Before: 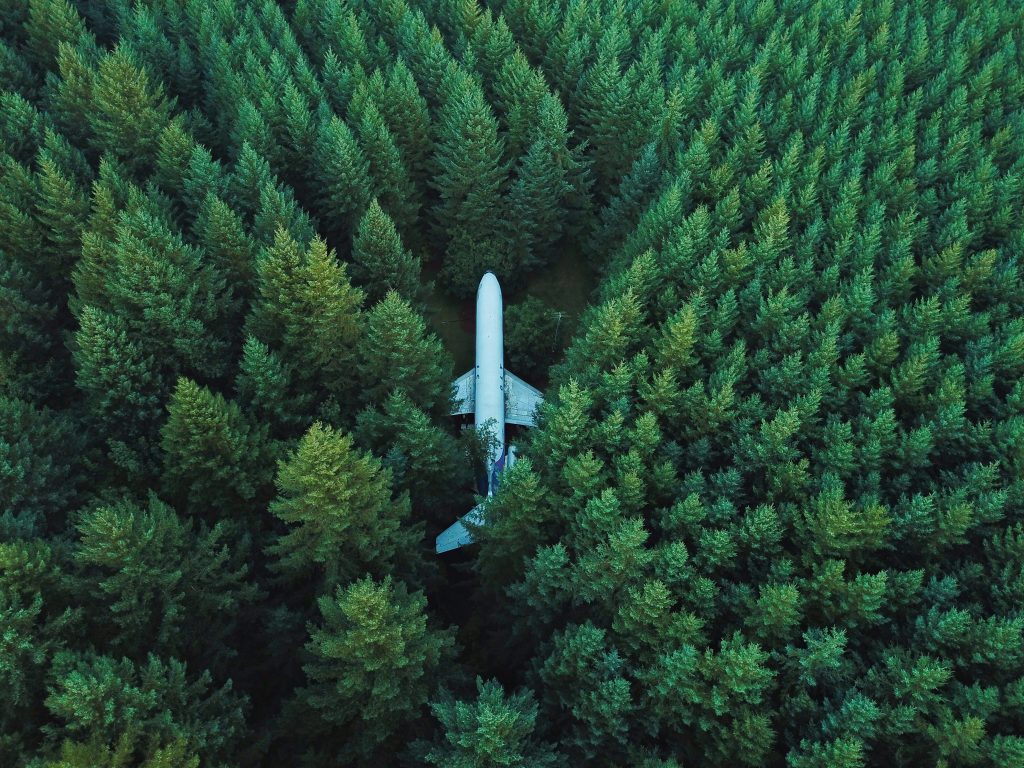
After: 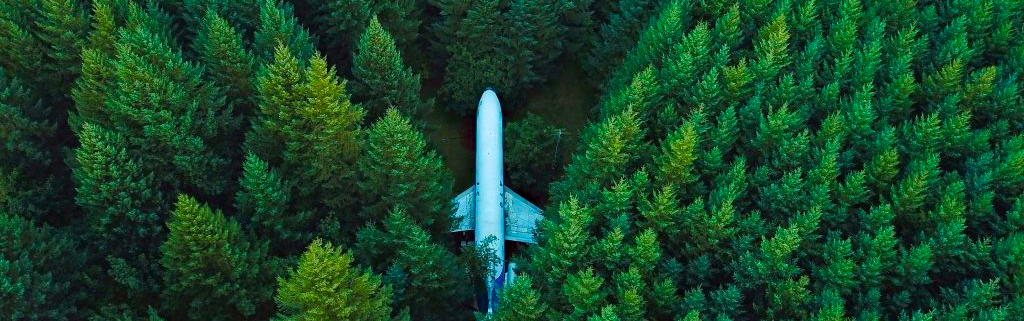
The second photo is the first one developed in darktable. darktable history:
haze removal: strength 0.29, distance 0.25, compatibility mode true, adaptive false
crop and rotate: top 23.84%, bottom 34.294%
color balance rgb: linear chroma grading › global chroma 15%, perceptual saturation grading › global saturation 30%
